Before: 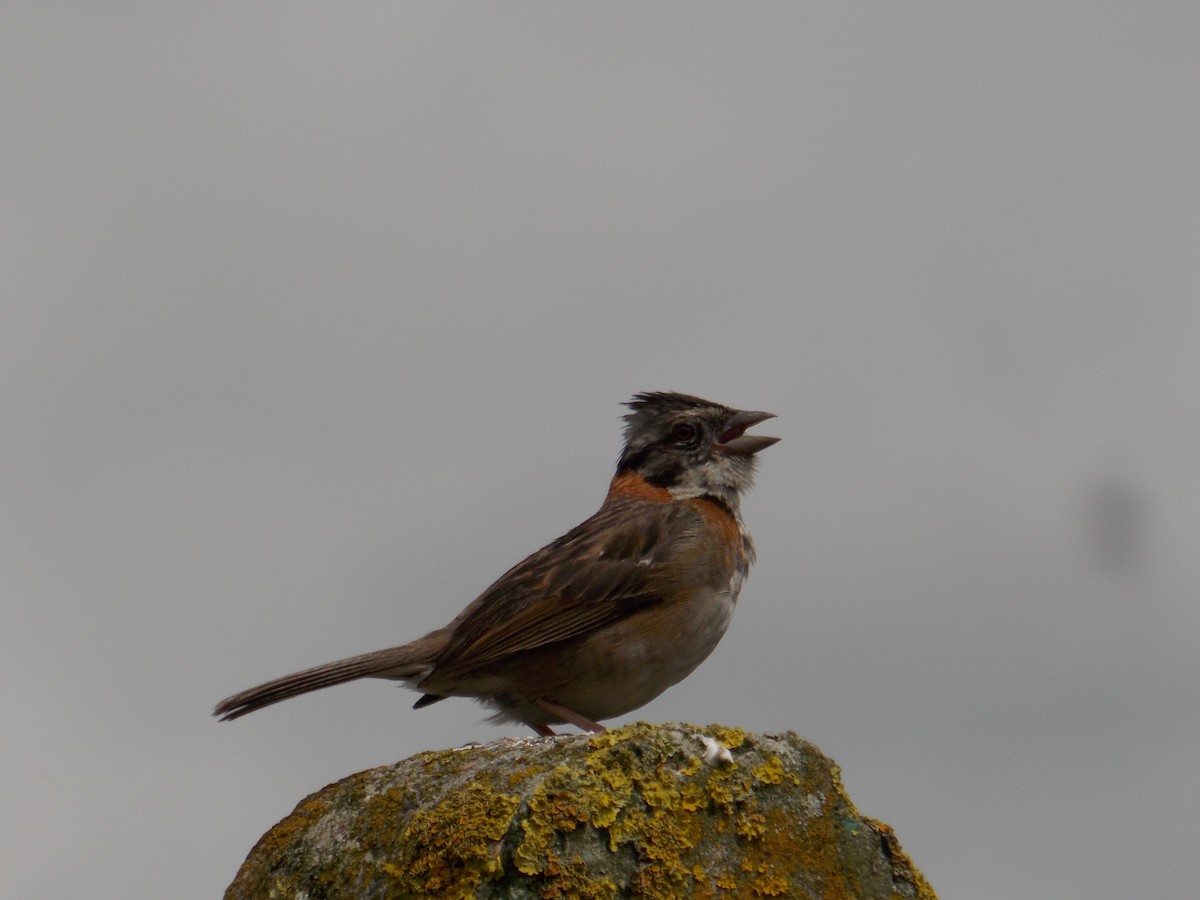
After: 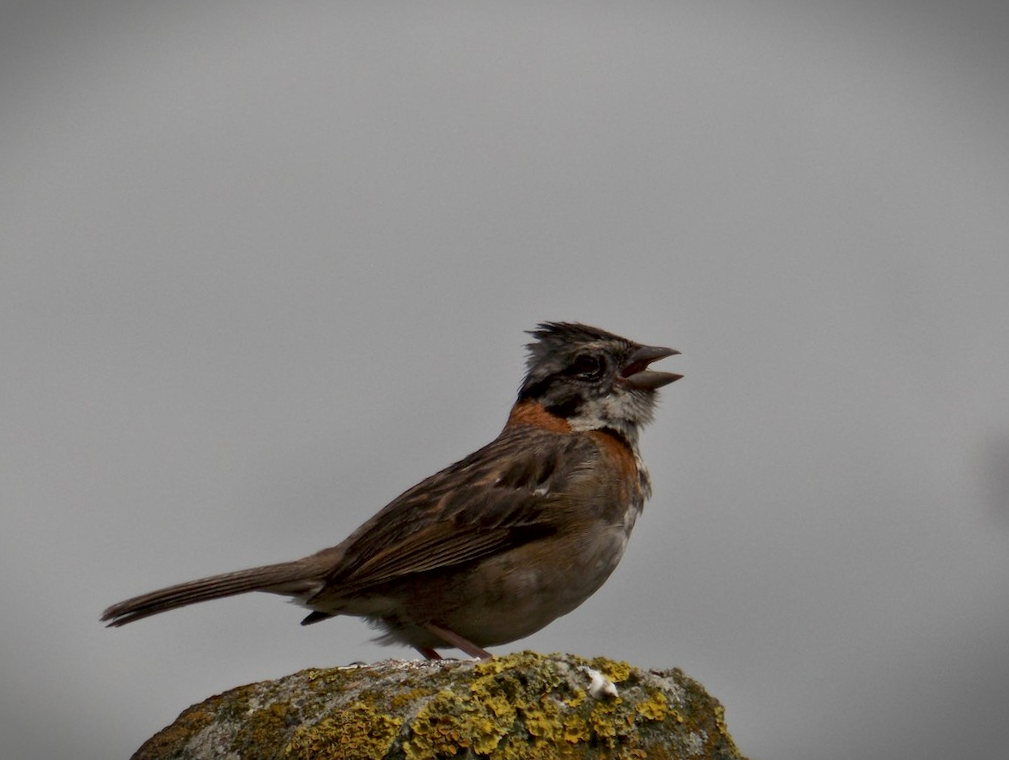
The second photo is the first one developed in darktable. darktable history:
crop and rotate: angle -3.18°, left 5.141%, top 5.189%, right 4.665%, bottom 4.154%
local contrast: mode bilateral grid, contrast 21, coarseness 21, detail 150%, midtone range 0.2
vignetting: fall-off start 100.53%, width/height ratio 1.324, dithering 8-bit output
